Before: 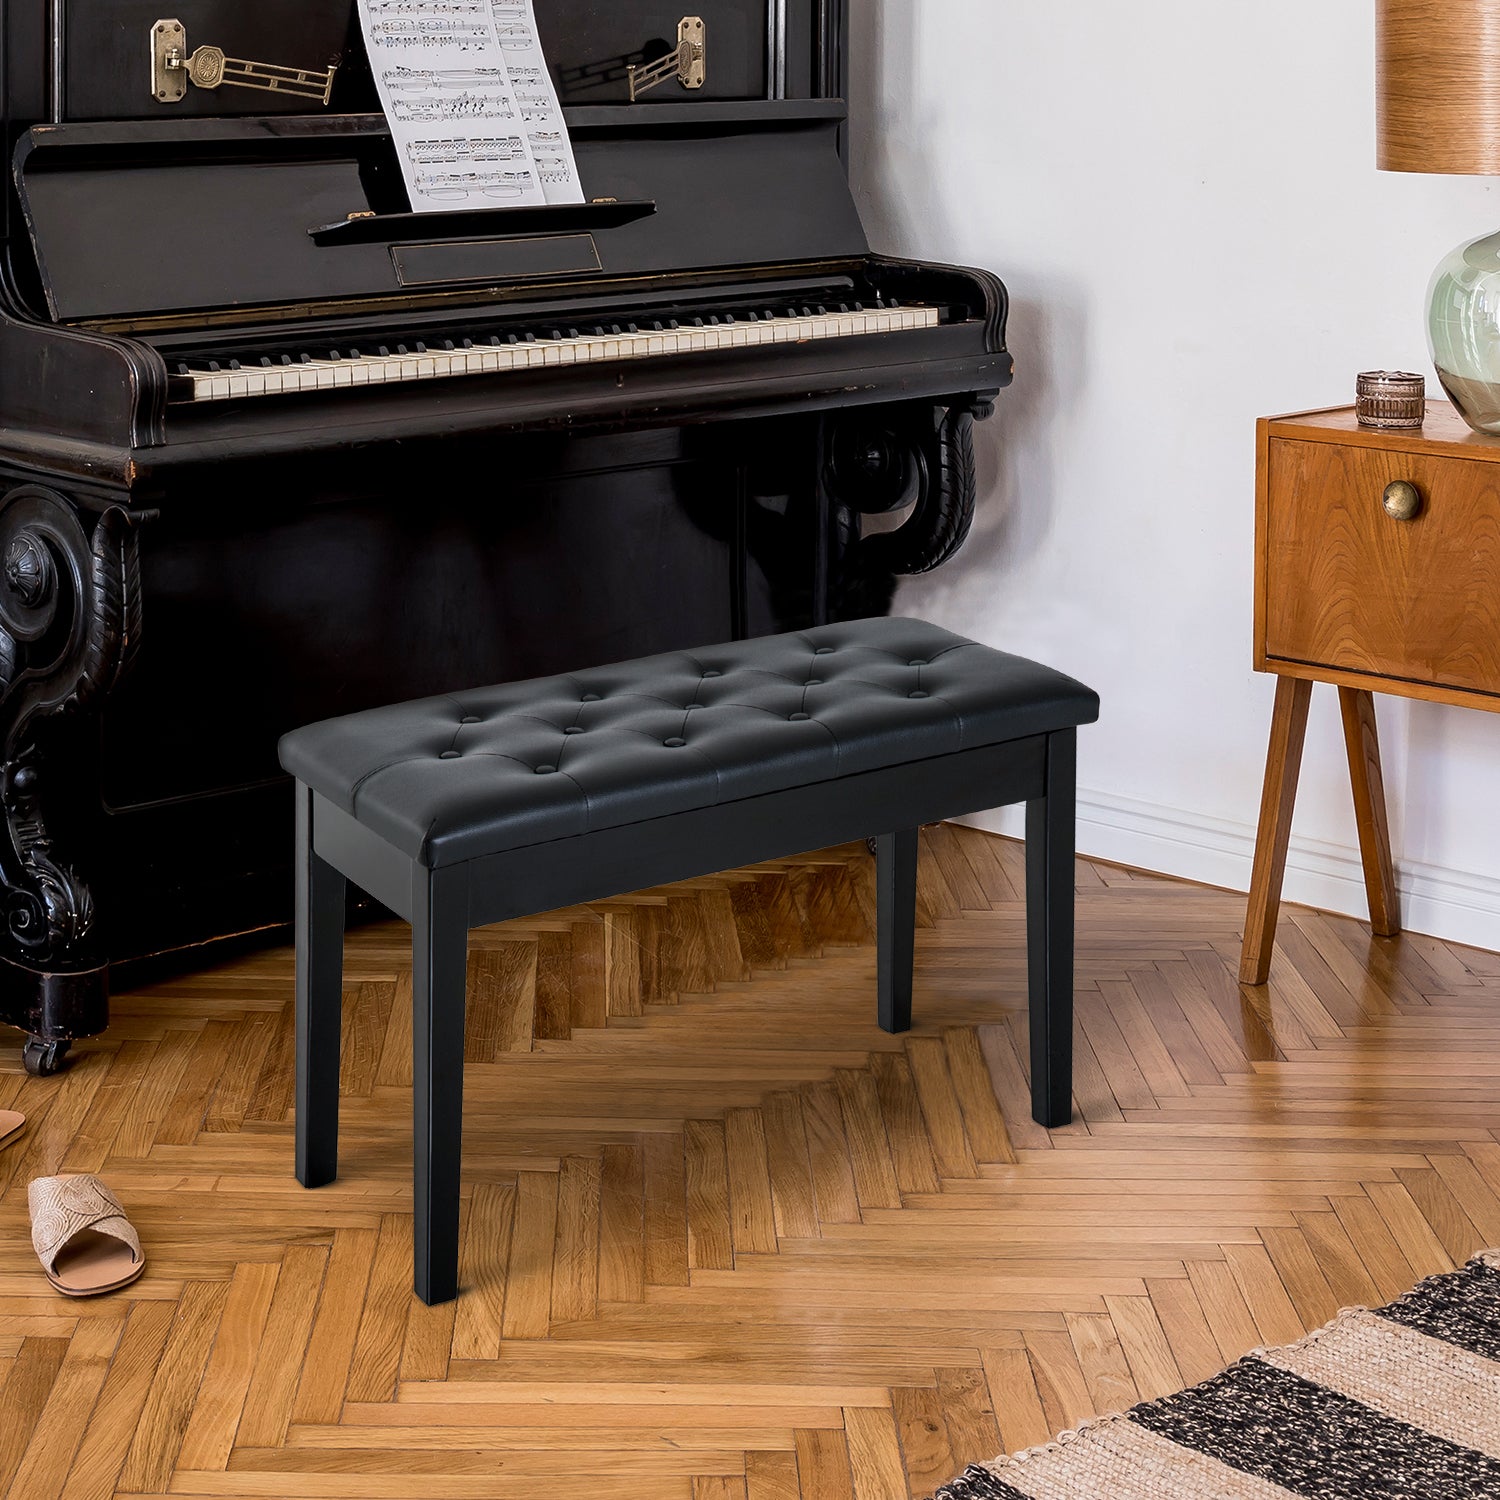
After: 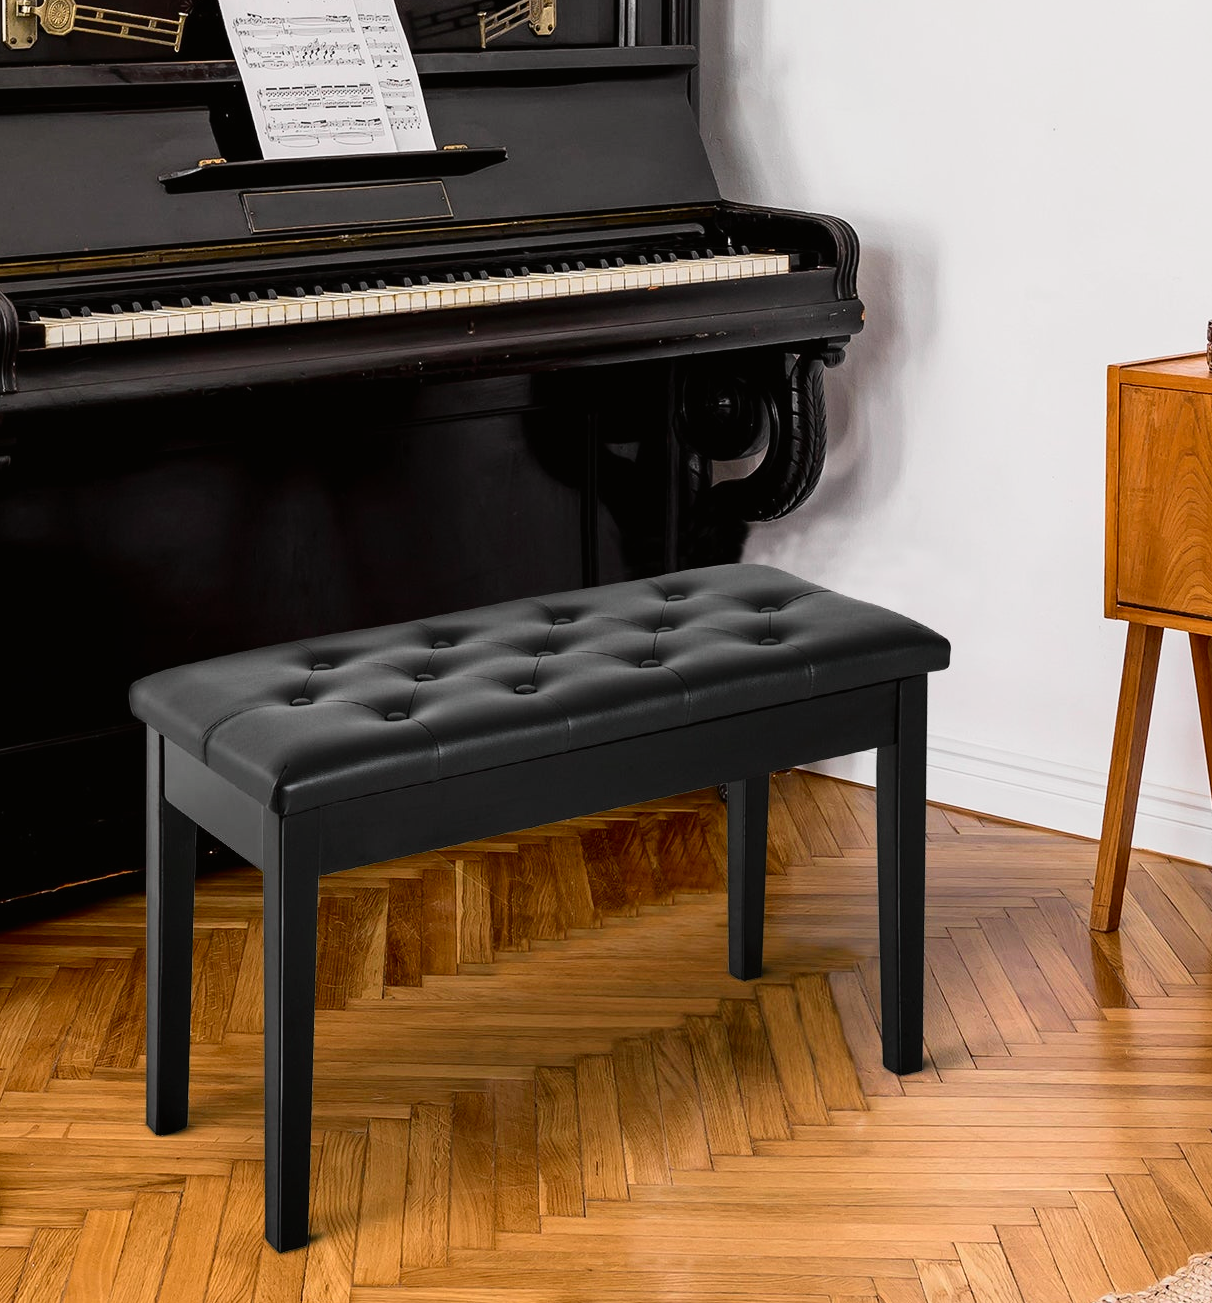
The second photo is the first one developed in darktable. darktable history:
tone curve: curves: ch0 [(0, 0.008) (0.107, 0.083) (0.283, 0.287) (0.461, 0.498) (0.64, 0.691) (0.822, 0.869) (0.998, 0.978)]; ch1 [(0, 0) (0.323, 0.339) (0.438, 0.422) (0.473, 0.487) (0.502, 0.502) (0.527, 0.53) (0.561, 0.583) (0.608, 0.629) (0.669, 0.704) (0.859, 0.899) (1, 1)]; ch2 [(0, 0) (0.33, 0.347) (0.421, 0.456) (0.473, 0.498) (0.502, 0.504) (0.522, 0.524) (0.549, 0.567) (0.585, 0.627) (0.676, 0.724) (1, 1)], color space Lab, independent channels, preserve colors none
crop: left 9.998%, top 3.536%, right 9.194%, bottom 9.537%
